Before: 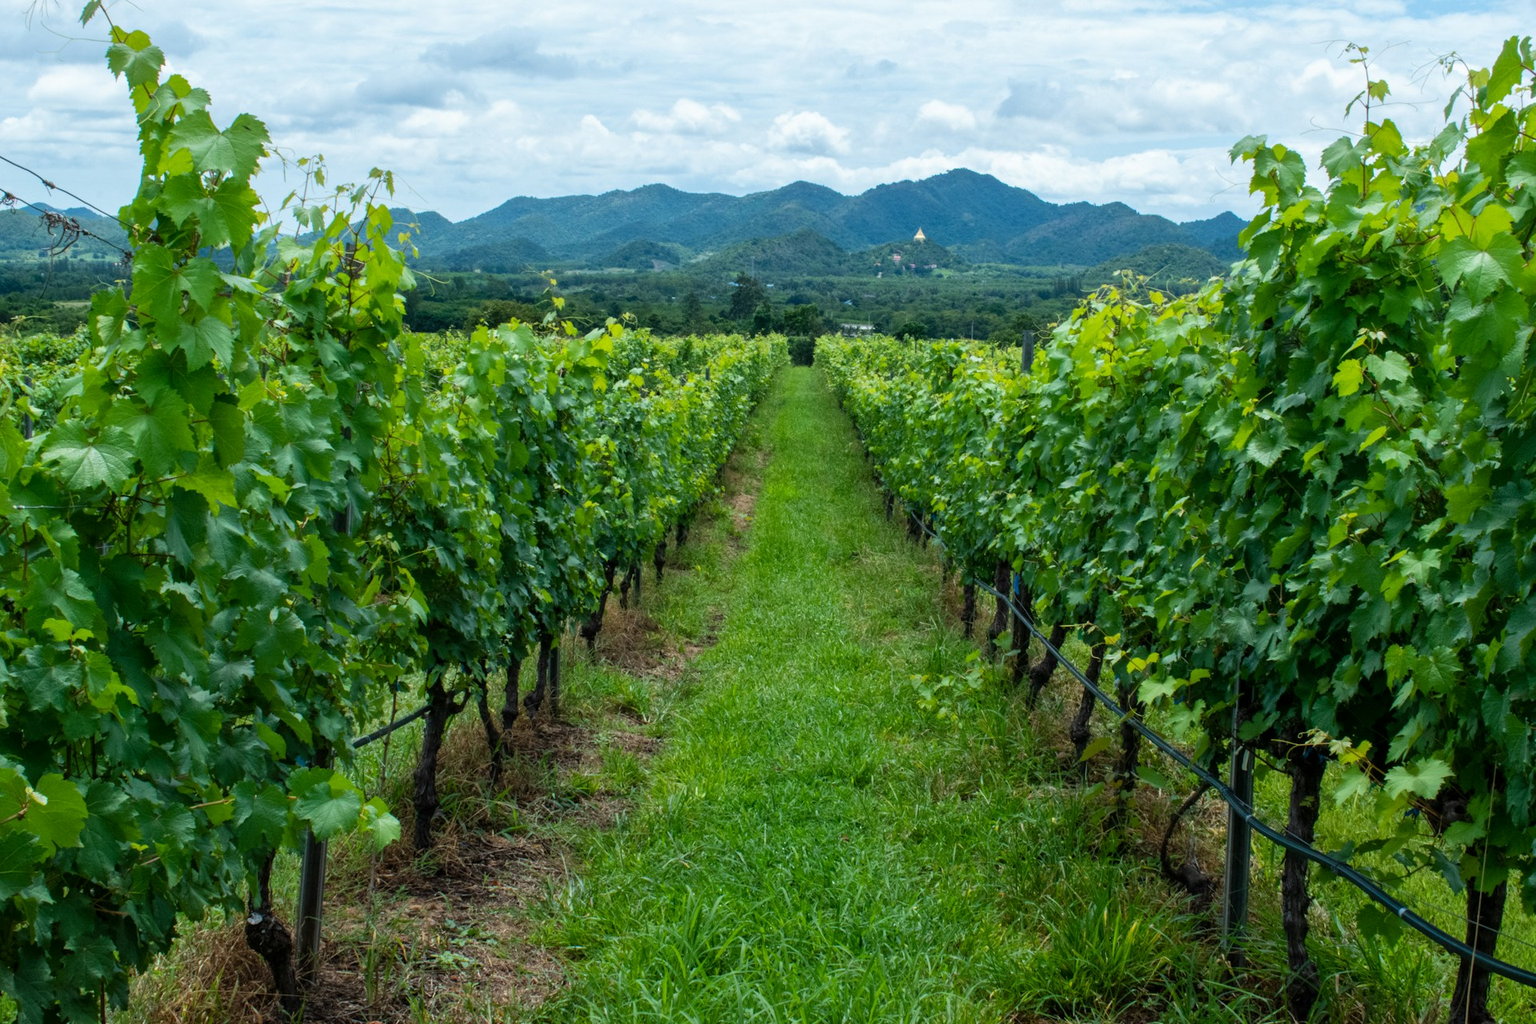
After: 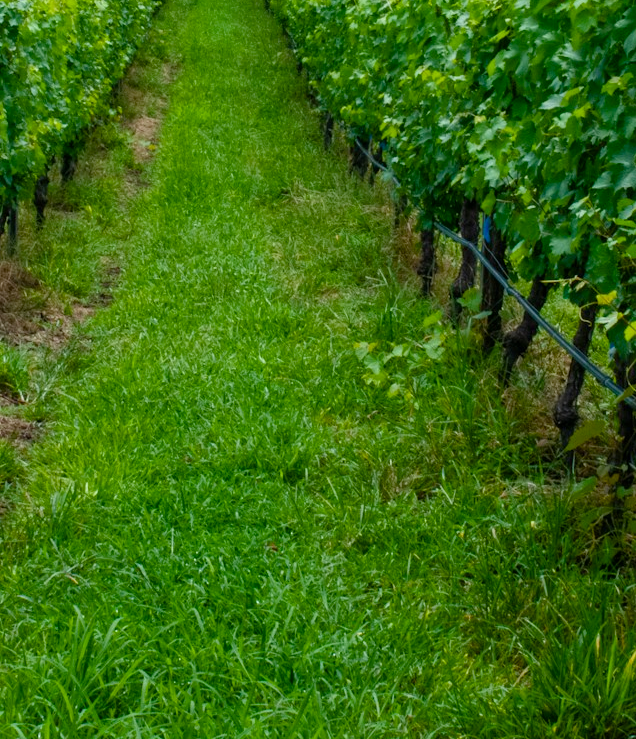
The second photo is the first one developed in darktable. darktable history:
crop: left 40.878%, top 39.176%, right 25.993%, bottom 3.081%
exposure: compensate highlight preservation false
color balance rgb: perceptual saturation grading › global saturation 20%, perceptual saturation grading › highlights -25%, perceptual saturation grading › shadows 25%
